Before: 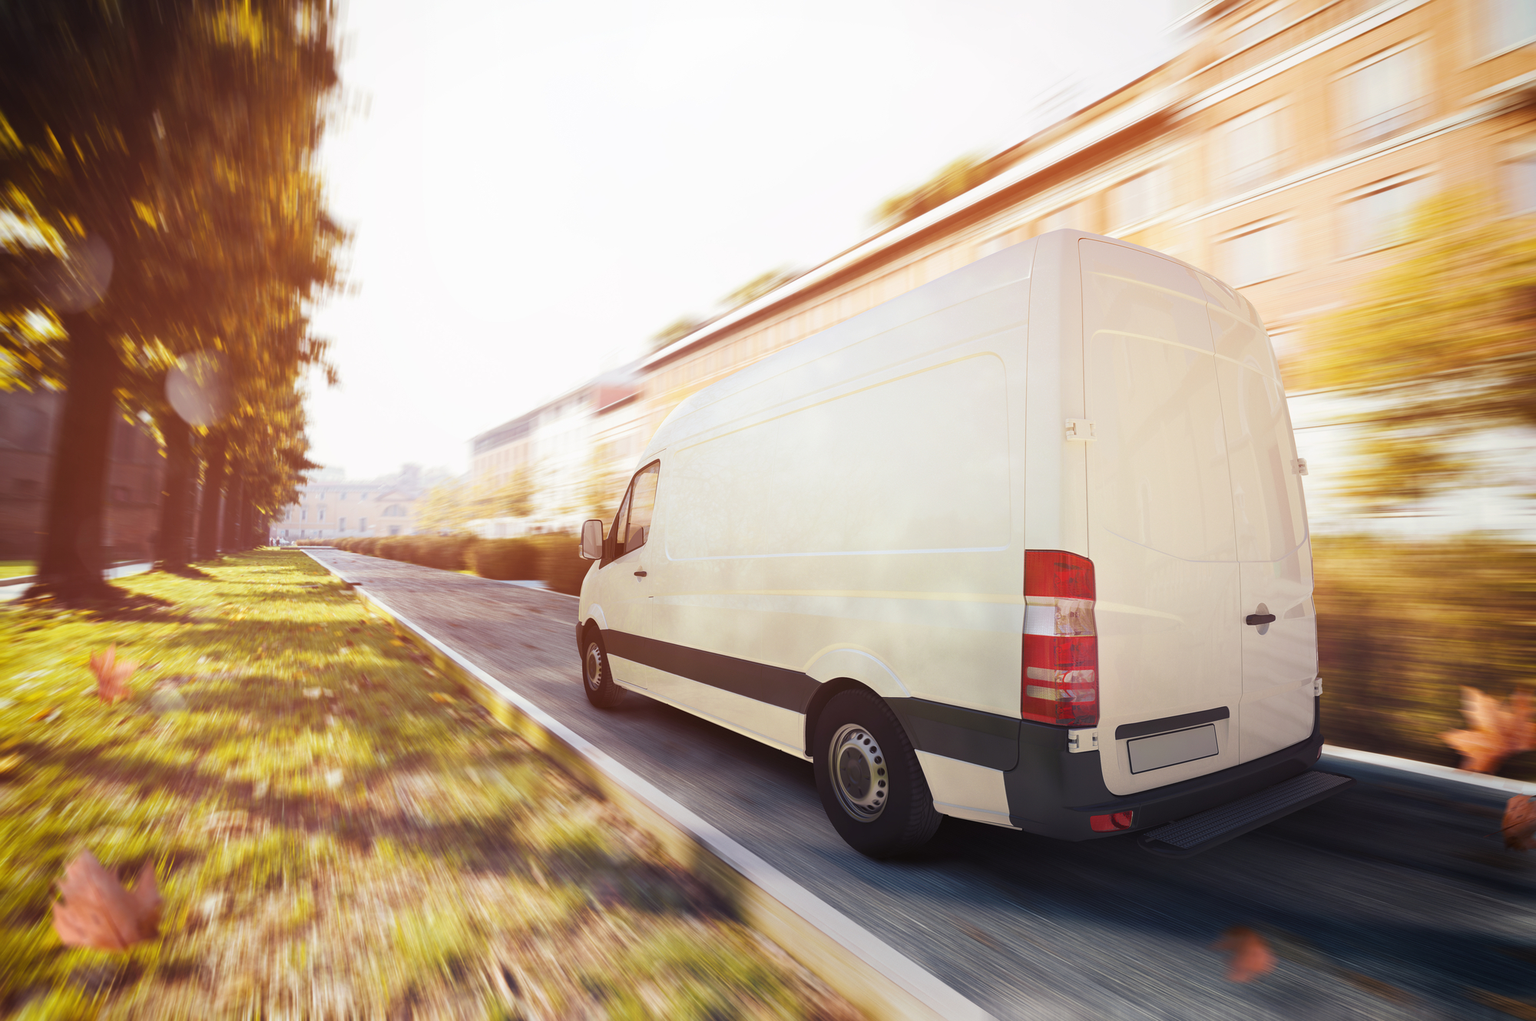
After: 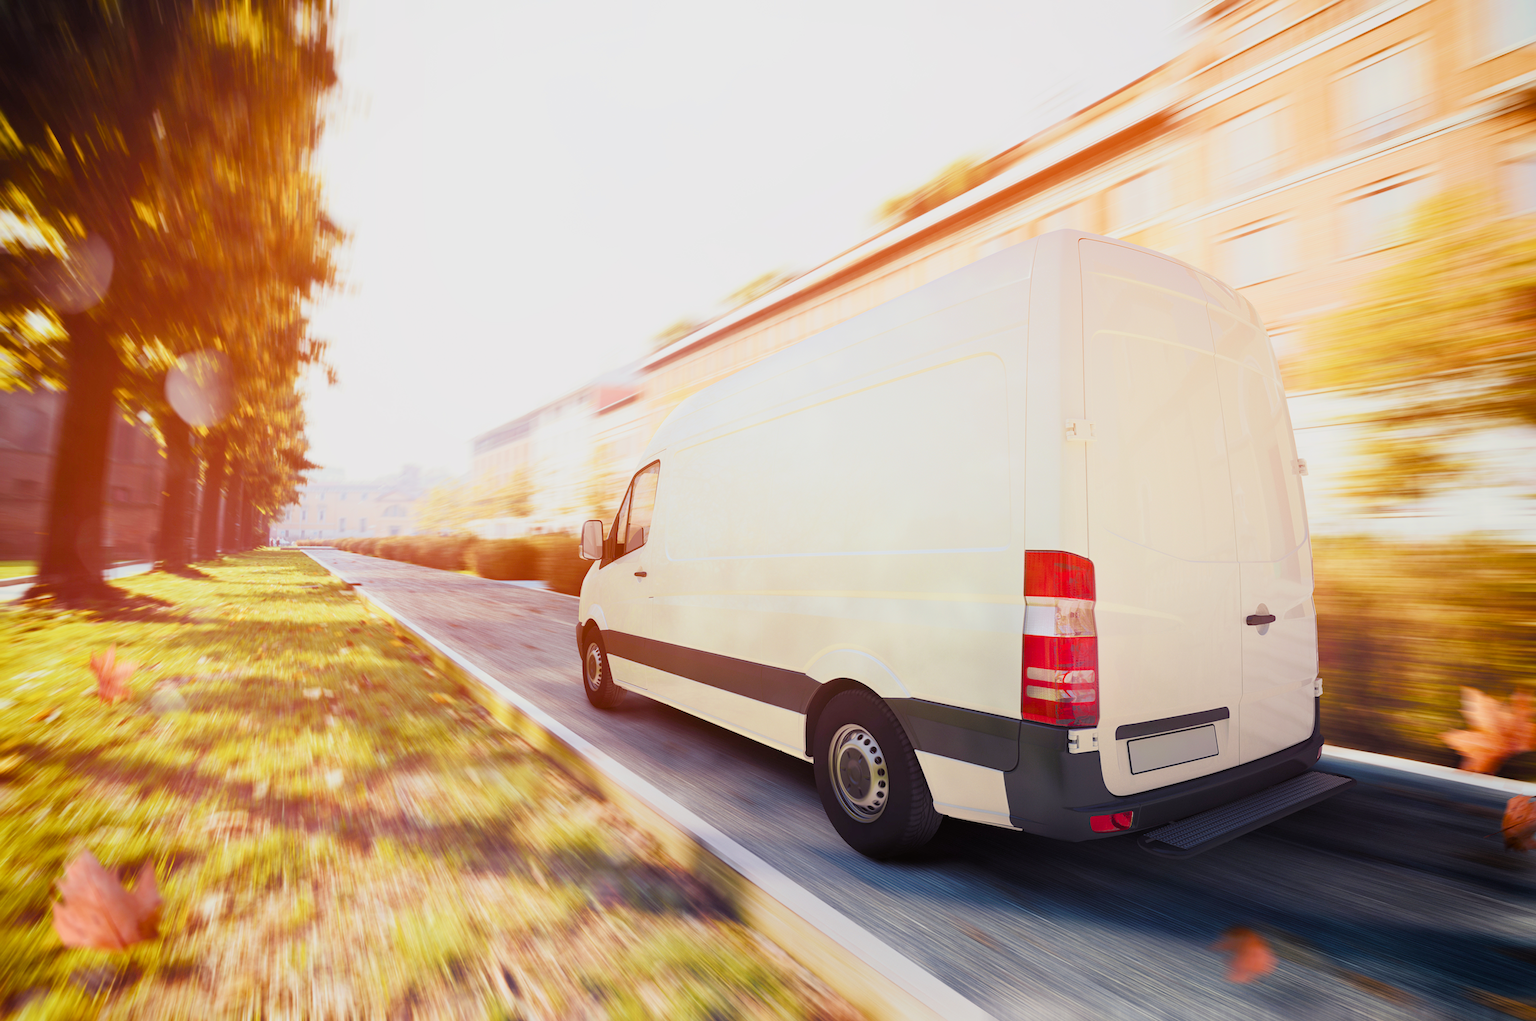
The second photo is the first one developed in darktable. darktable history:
filmic rgb: black relative exposure -7.65 EV, white relative exposure 4.56 EV, hardness 3.61, color science v6 (2022)
color balance rgb: perceptual saturation grading › global saturation 20%, perceptual saturation grading › highlights -25%, perceptual saturation grading › shadows 50%
exposure: black level correction 0, exposure 0.7 EV, compensate exposure bias true, compensate highlight preservation false
white balance: emerald 1
